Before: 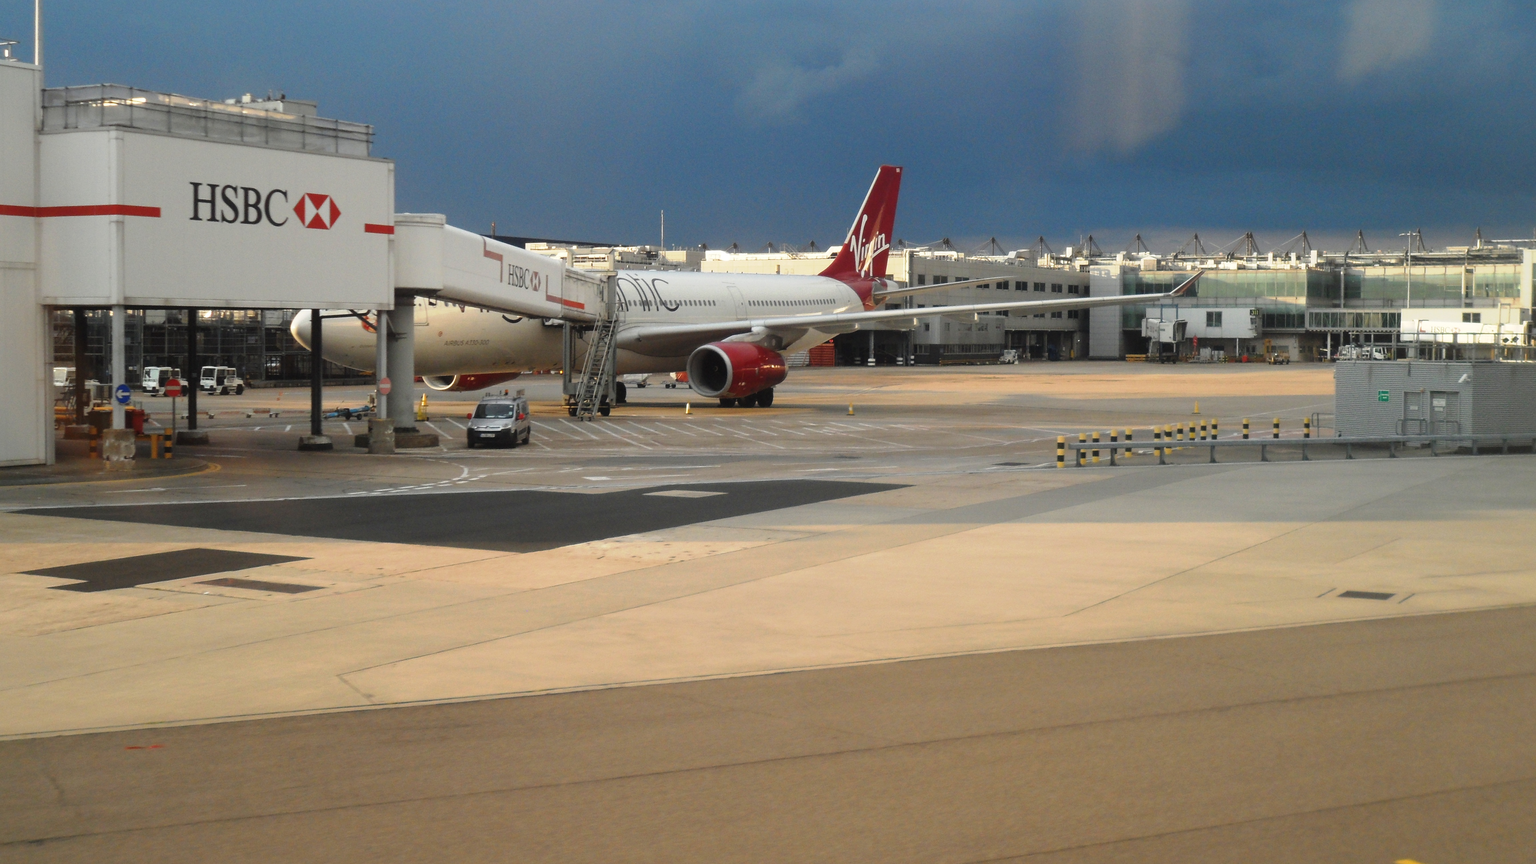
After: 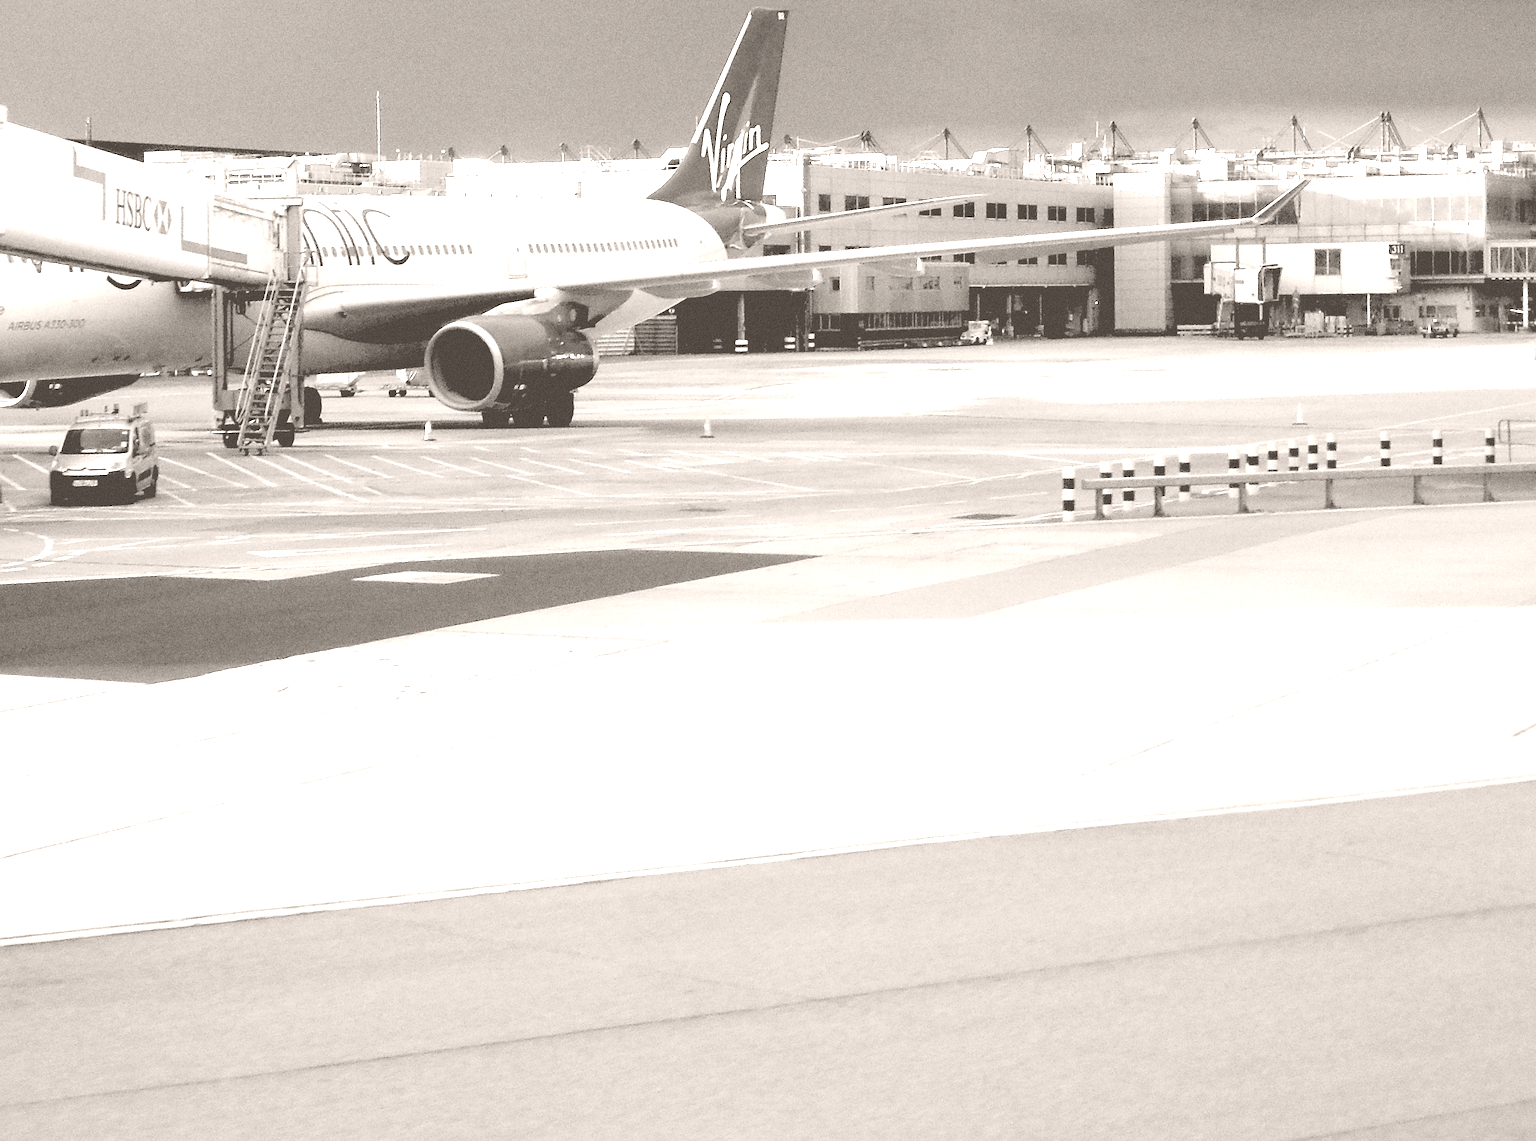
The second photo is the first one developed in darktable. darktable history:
crop and rotate: left 28.256%, top 17.734%, right 12.656%, bottom 3.573%
rgb levels: levels [[0.029, 0.461, 0.922], [0, 0.5, 1], [0, 0.5, 1]]
sharpen: on, module defaults
white balance: red 1.138, green 0.996, blue 0.812
grain: coarseness 0.09 ISO, strength 40%
rotate and perspective: rotation -1°, crop left 0.011, crop right 0.989, crop top 0.025, crop bottom 0.975
colorize: hue 34.49°, saturation 35.33%, source mix 100%, lightness 55%, version 1
